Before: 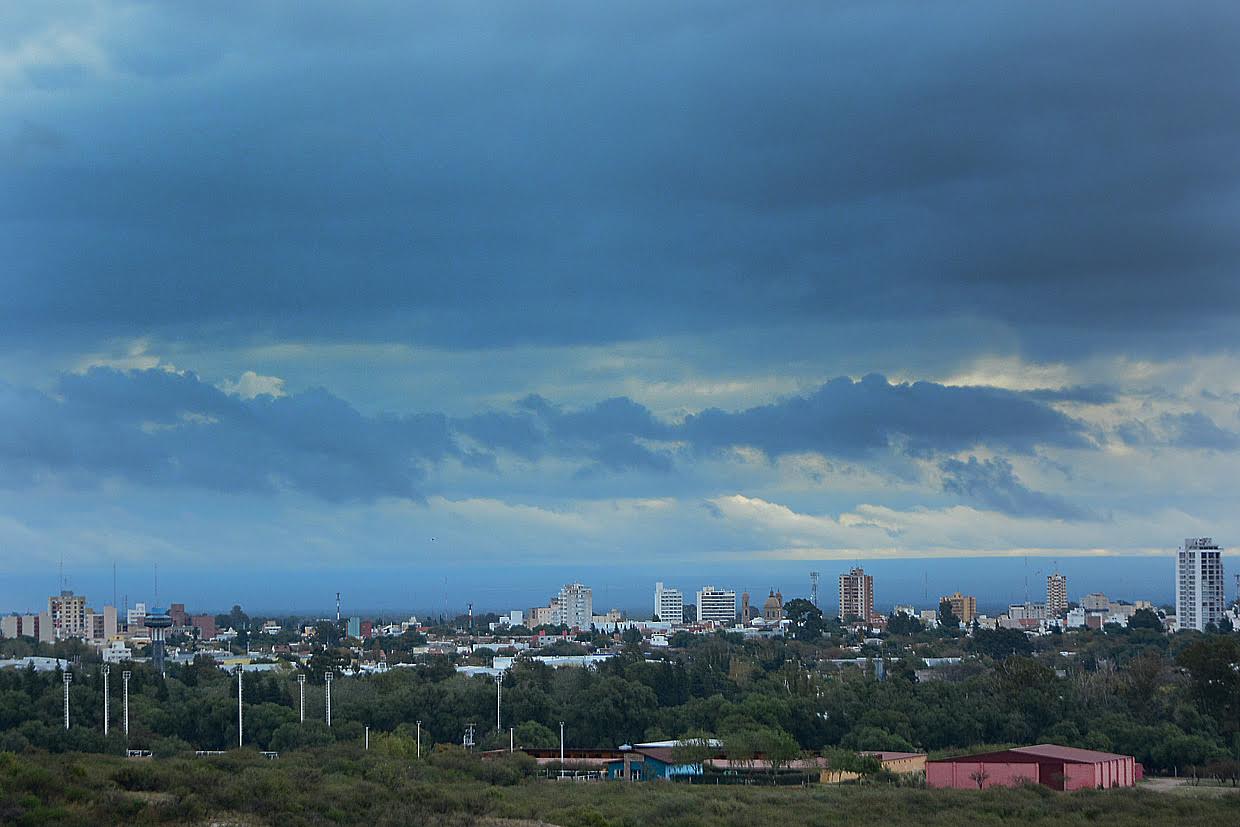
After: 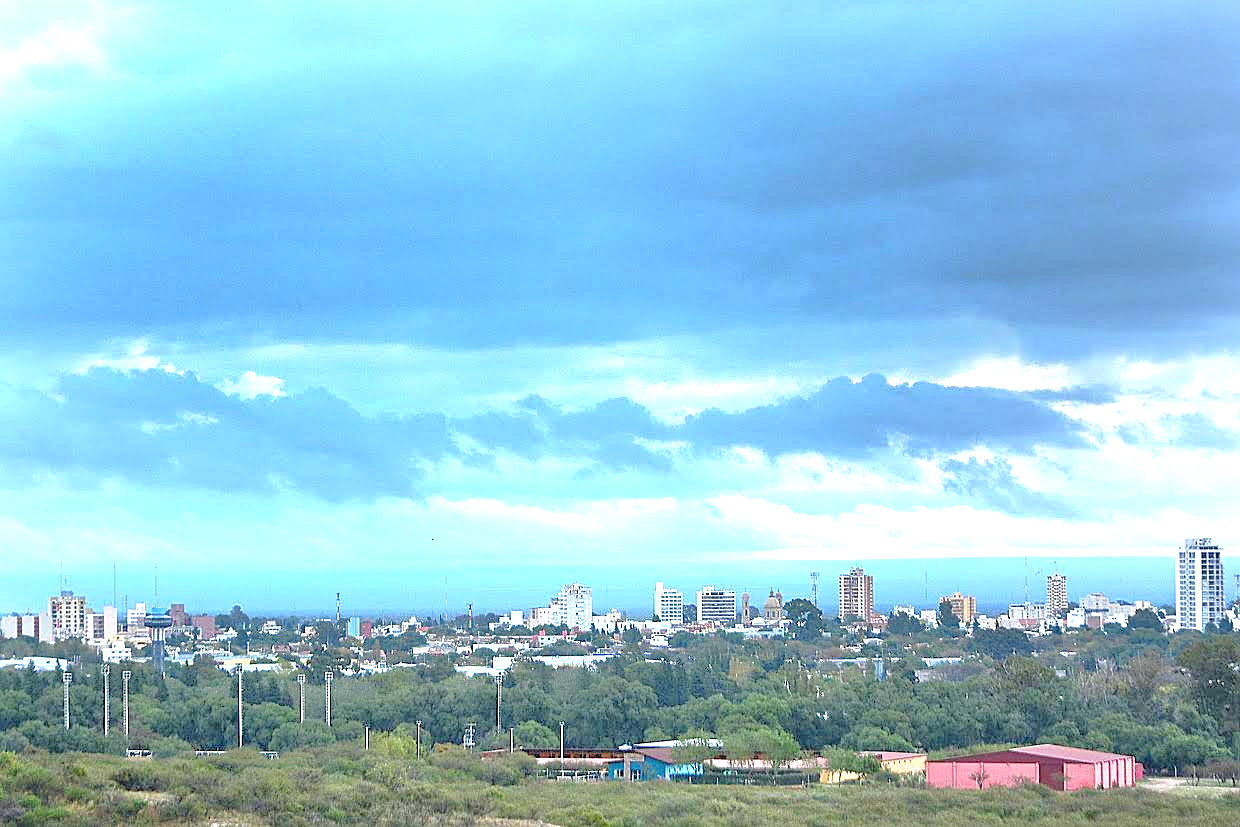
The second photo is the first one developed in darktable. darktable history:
exposure: black level correction 0, exposure 1.741 EV, compensate exposure bias true, compensate highlight preservation false
sharpen: amount 0.2
tone equalizer: -7 EV 0.15 EV, -6 EV 0.6 EV, -5 EV 1.15 EV, -4 EV 1.33 EV, -3 EV 1.15 EV, -2 EV 0.6 EV, -1 EV 0.15 EV, mask exposure compensation -0.5 EV
